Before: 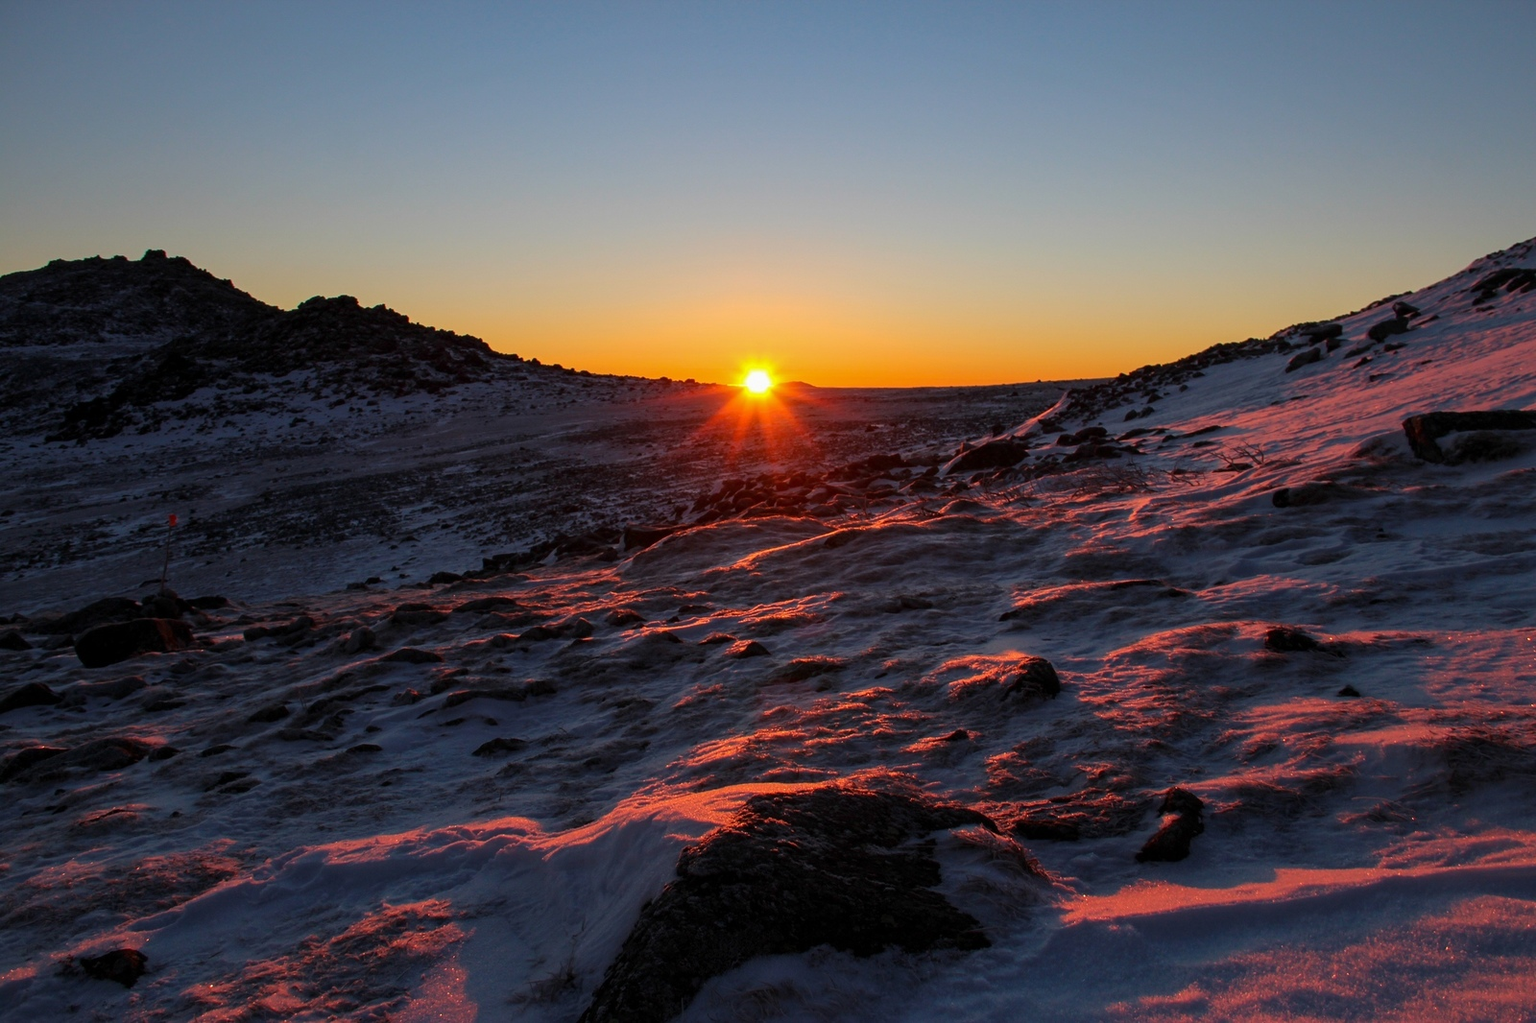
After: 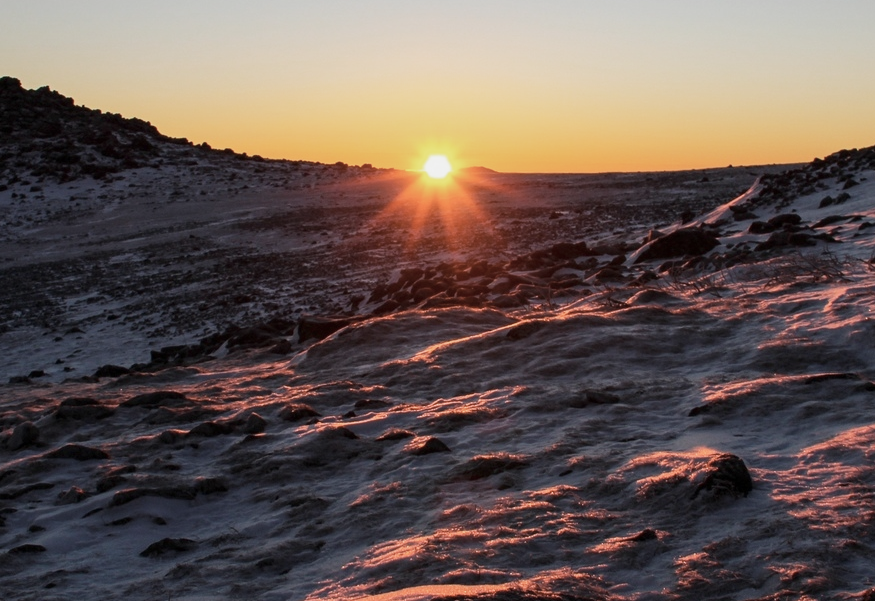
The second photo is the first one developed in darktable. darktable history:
base curve: curves: ch0 [(0, 0) (0.088, 0.125) (0.176, 0.251) (0.354, 0.501) (0.613, 0.749) (1, 0.877)], preserve colors none
contrast brightness saturation: contrast 0.073
crop and rotate: left 22.033%, top 21.707%, right 23.237%, bottom 21.882%
exposure: compensate highlight preservation false
color correction: highlights a* -0.124, highlights b* 0.123
color zones: curves: ch0 [(0, 0.613) (0.01, 0.613) (0.245, 0.448) (0.498, 0.529) (0.642, 0.665) (0.879, 0.777) (0.99, 0.613)]; ch1 [(0, 0) (0.143, 0) (0.286, 0) (0.429, 0) (0.571, 0) (0.714, 0) (0.857, 0)], mix -63.49%
